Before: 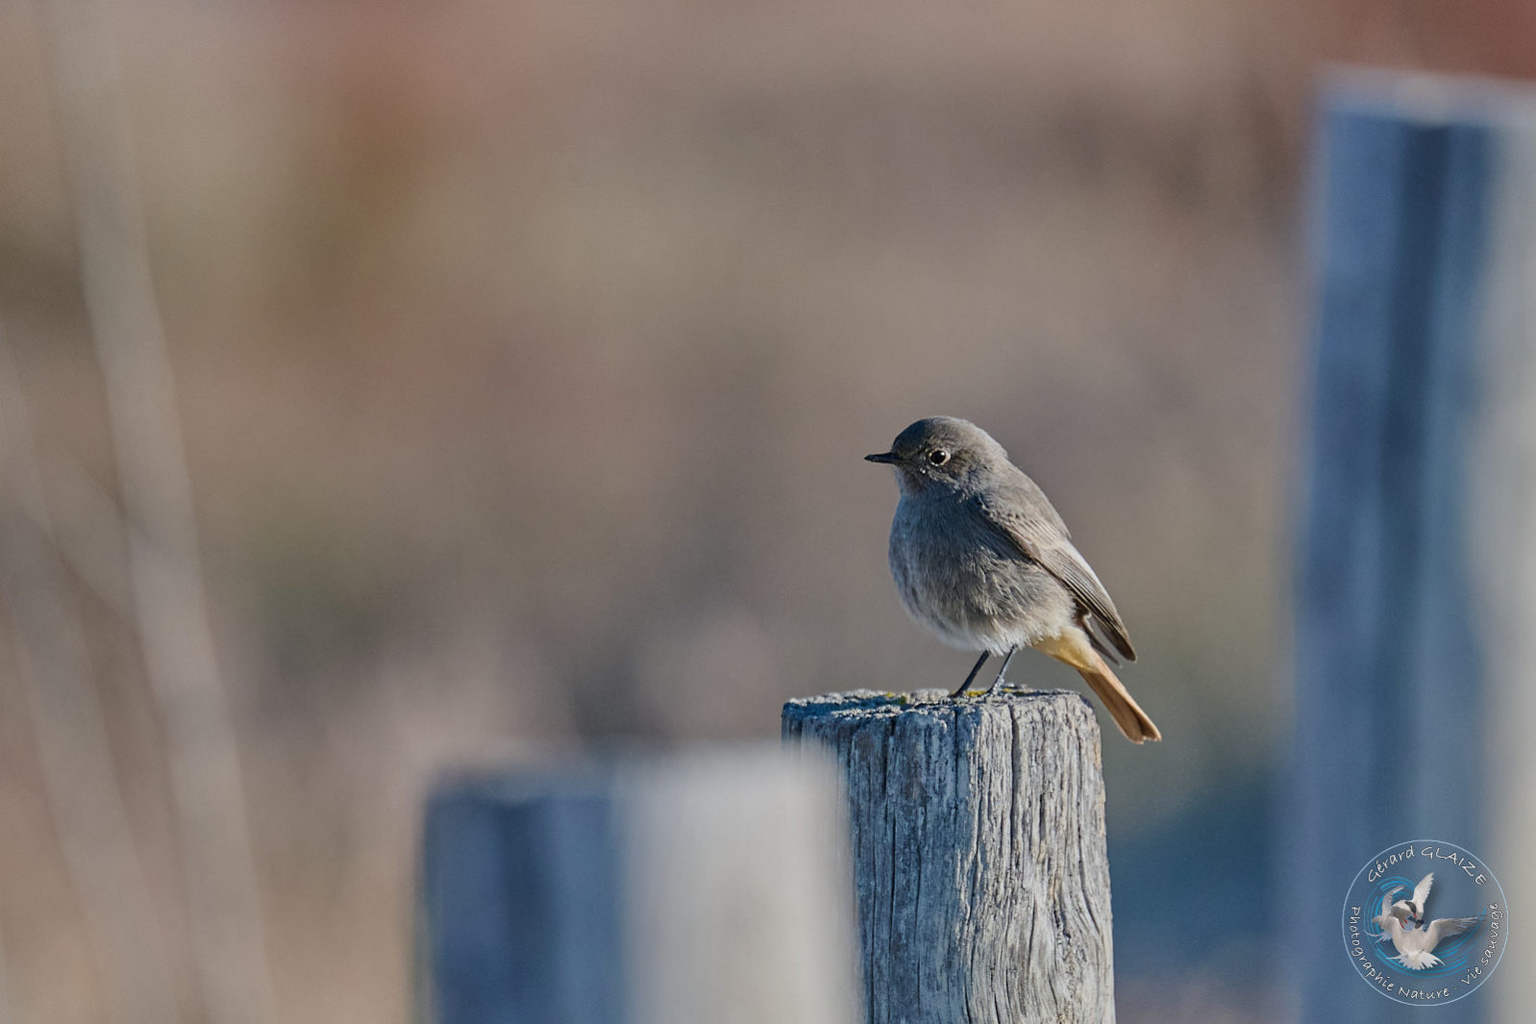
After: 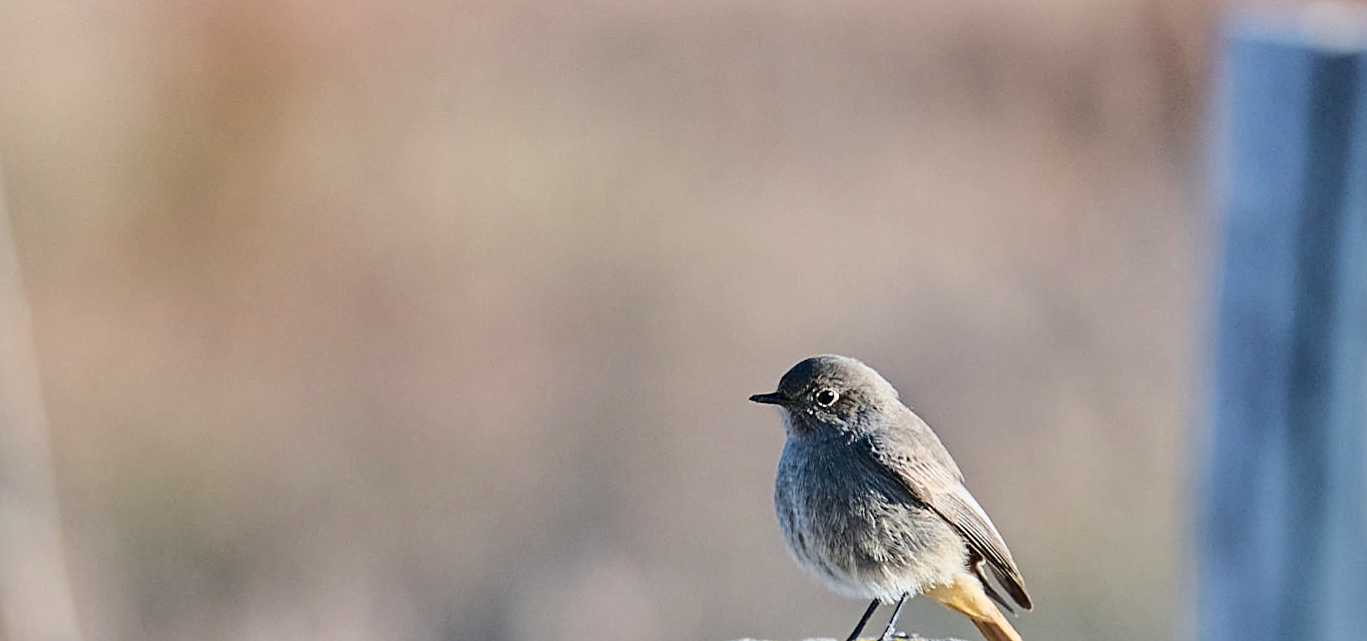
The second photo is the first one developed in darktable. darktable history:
crop and rotate: left 9.387%, top 7.36%, right 5.058%, bottom 32.414%
sharpen: on, module defaults
base curve: curves: ch0 [(0, 0) (0.028, 0.03) (0.121, 0.232) (0.46, 0.748) (0.859, 0.968) (1, 1)], preserve colors average RGB
